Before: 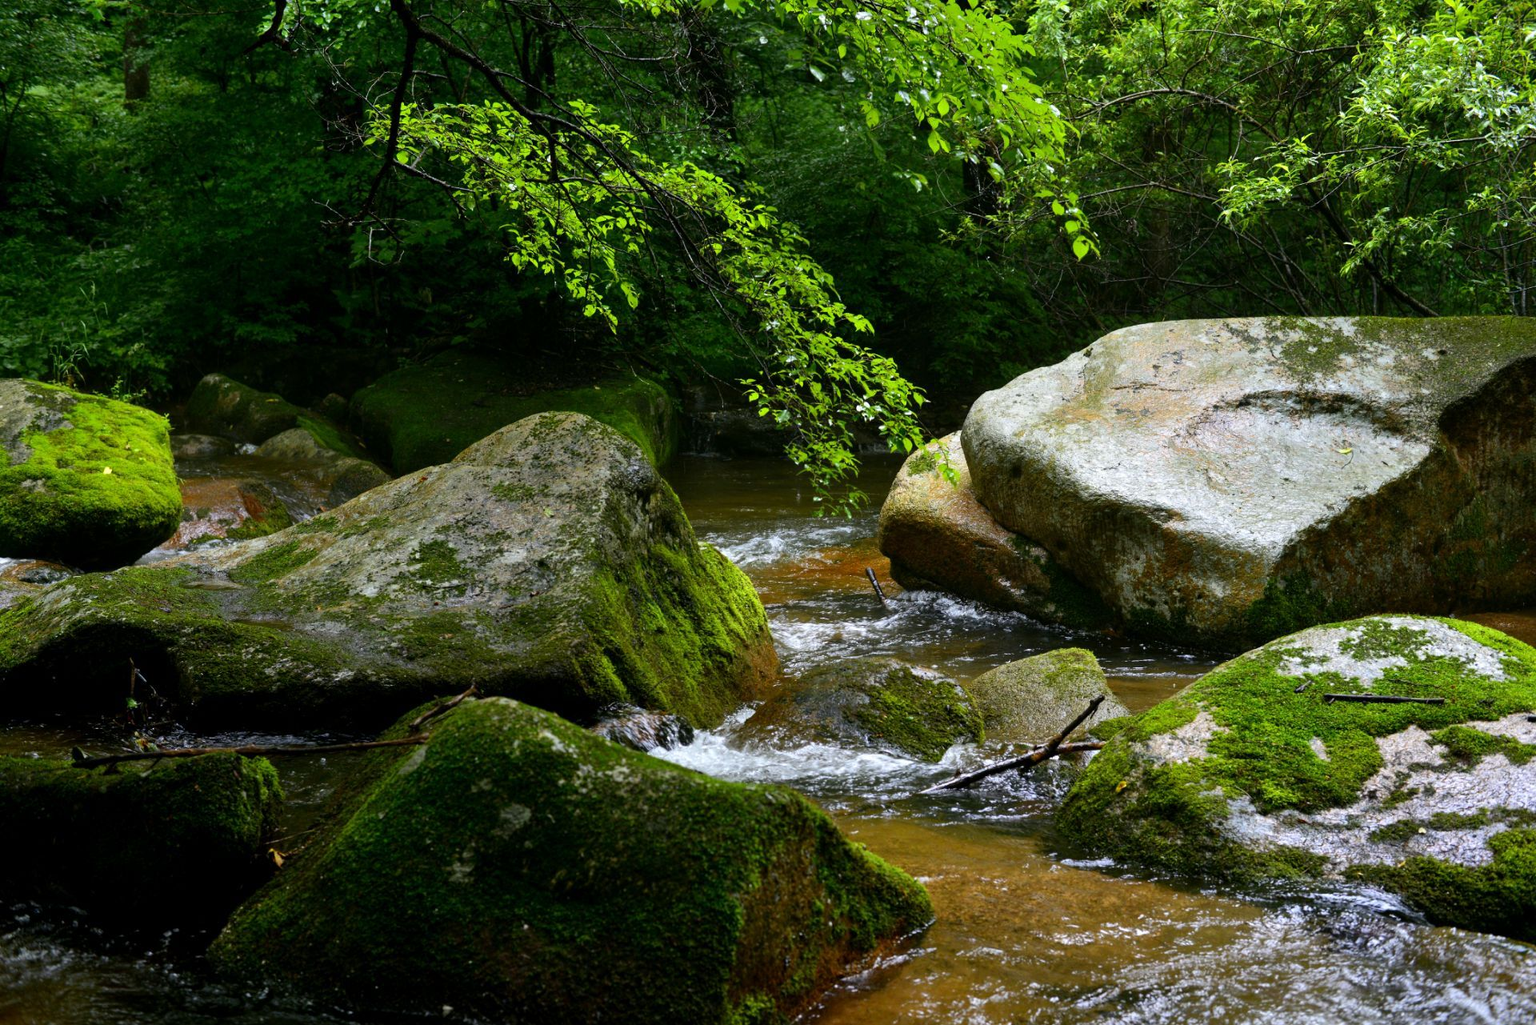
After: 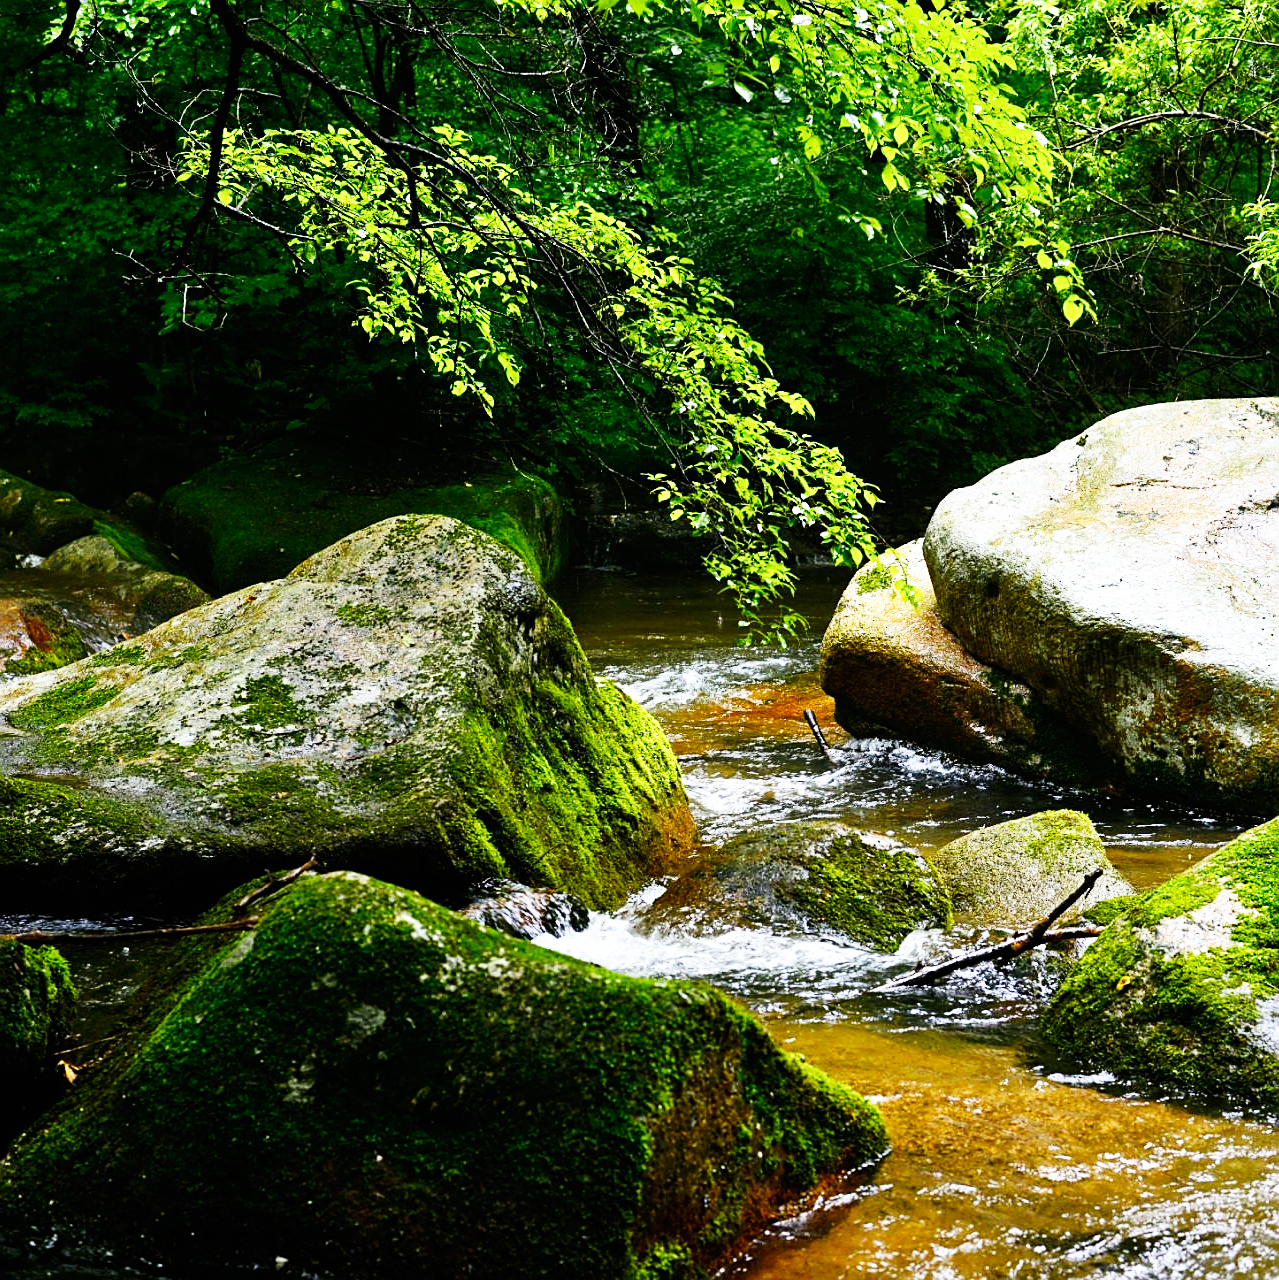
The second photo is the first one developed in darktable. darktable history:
crop and rotate: left 14.502%, right 18.844%
sharpen: on, module defaults
tone equalizer: edges refinement/feathering 500, mask exposure compensation -1.57 EV, preserve details no
base curve: curves: ch0 [(0, 0) (0.007, 0.004) (0.027, 0.03) (0.046, 0.07) (0.207, 0.54) (0.442, 0.872) (0.673, 0.972) (1, 1)], preserve colors none
